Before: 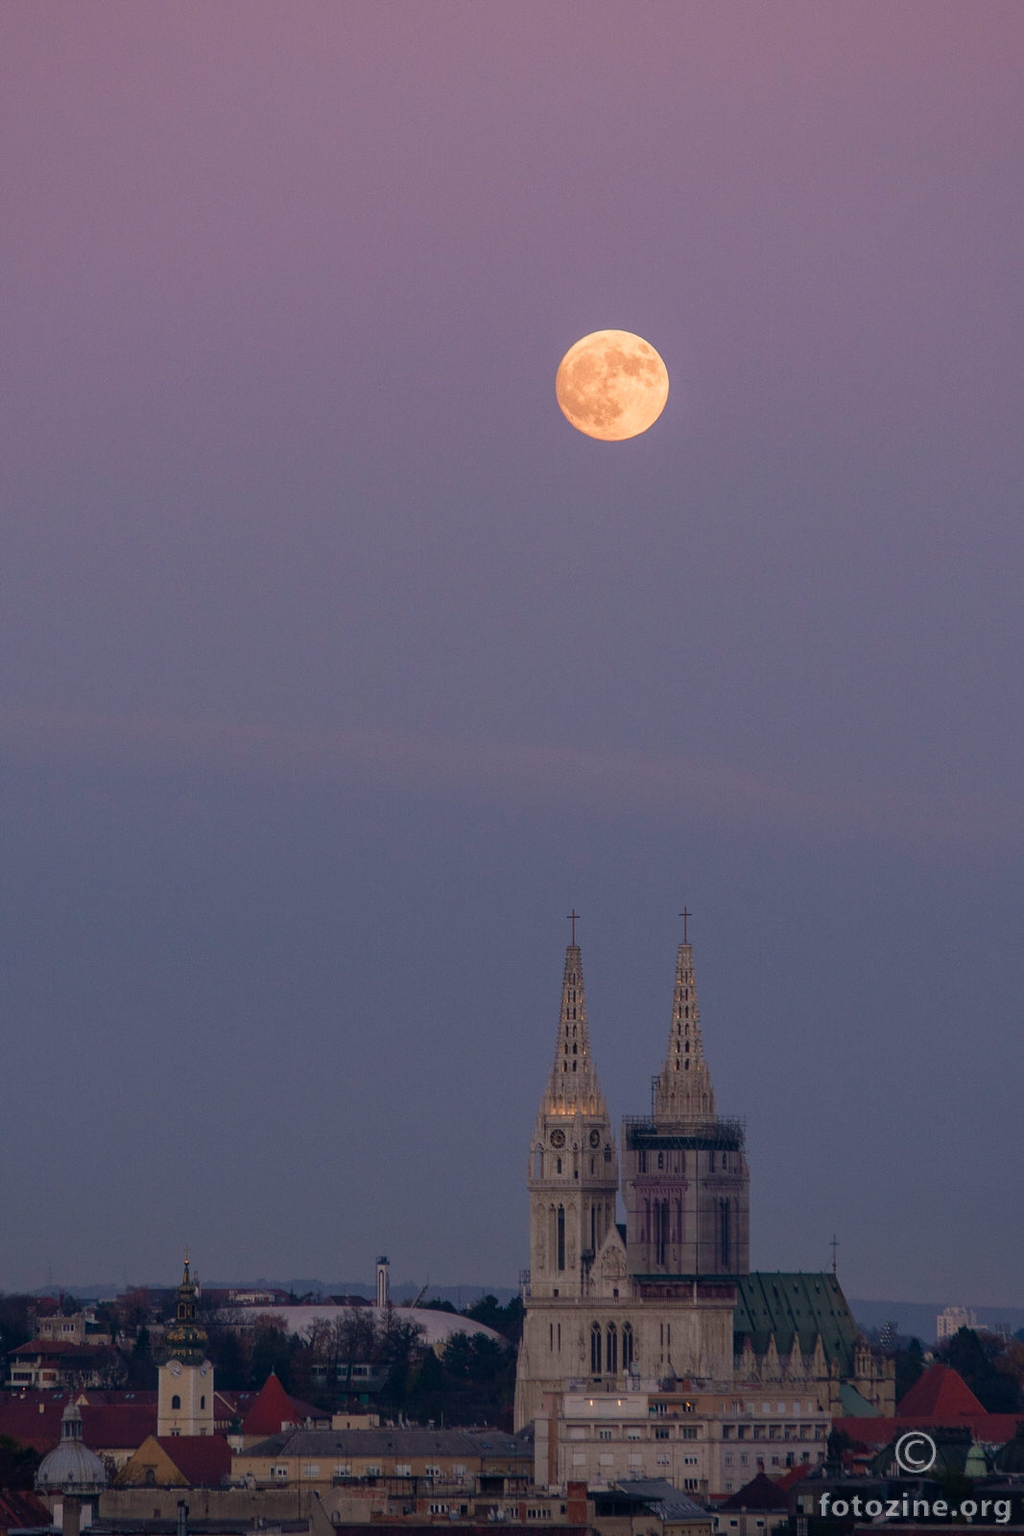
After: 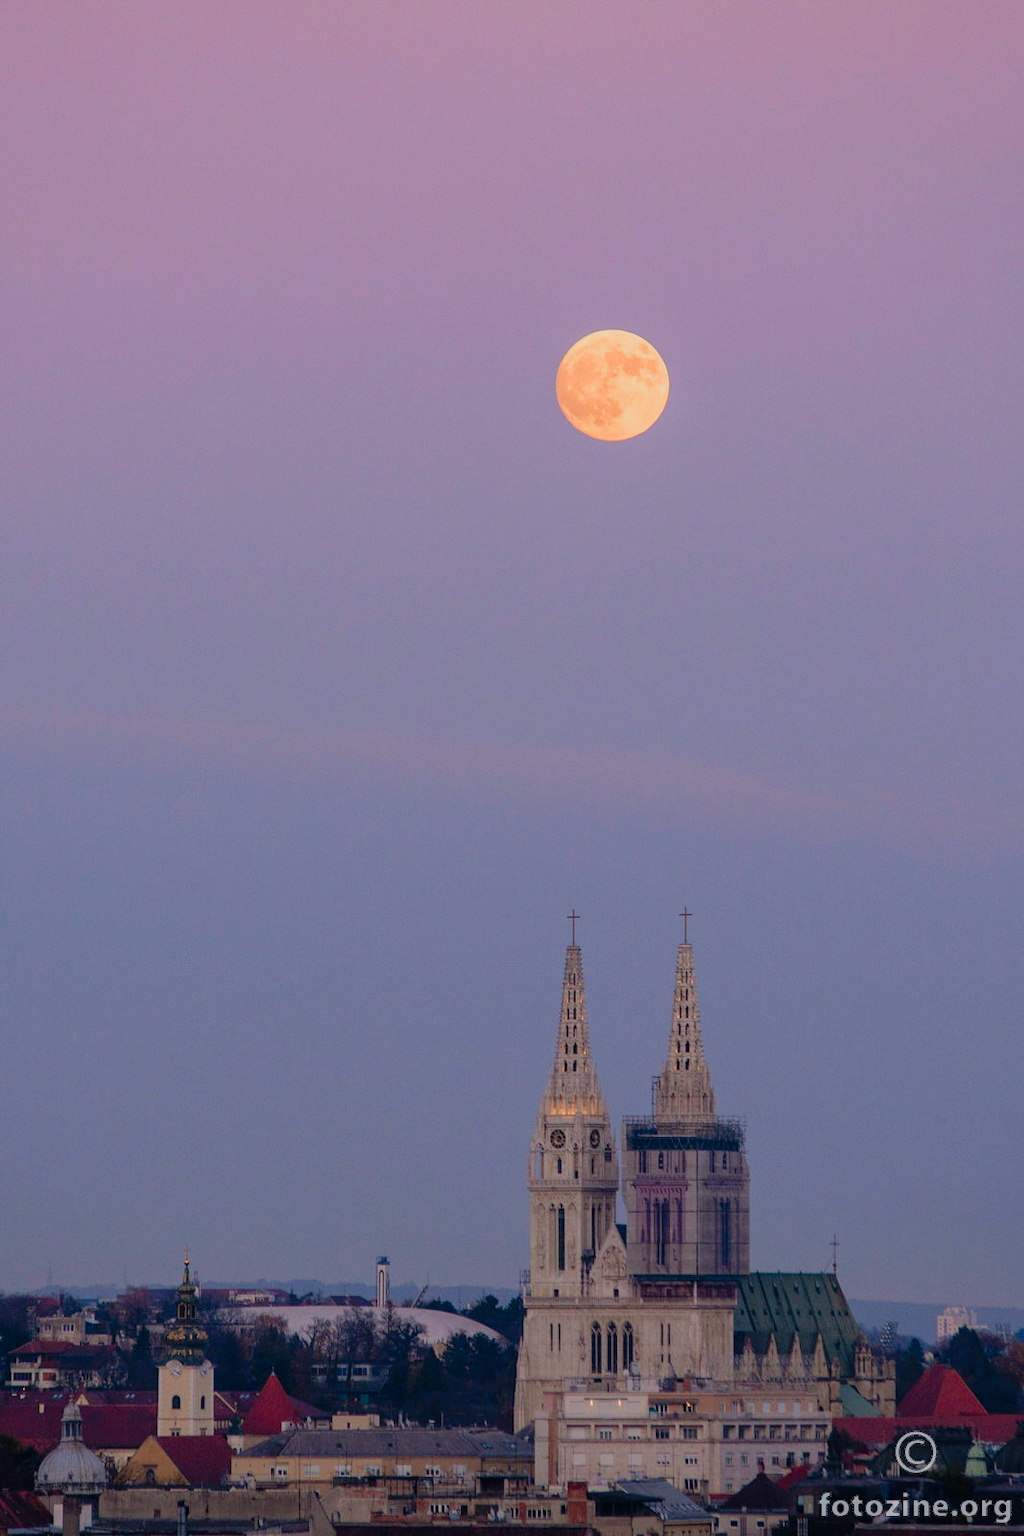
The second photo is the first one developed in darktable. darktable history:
filmic rgb: black relative exposure -7.65 EV, white relative exposure 4.56 EV, hardness 3.61, color science v6 (2022)
levels: levels [0, 0.43, 0.984]
